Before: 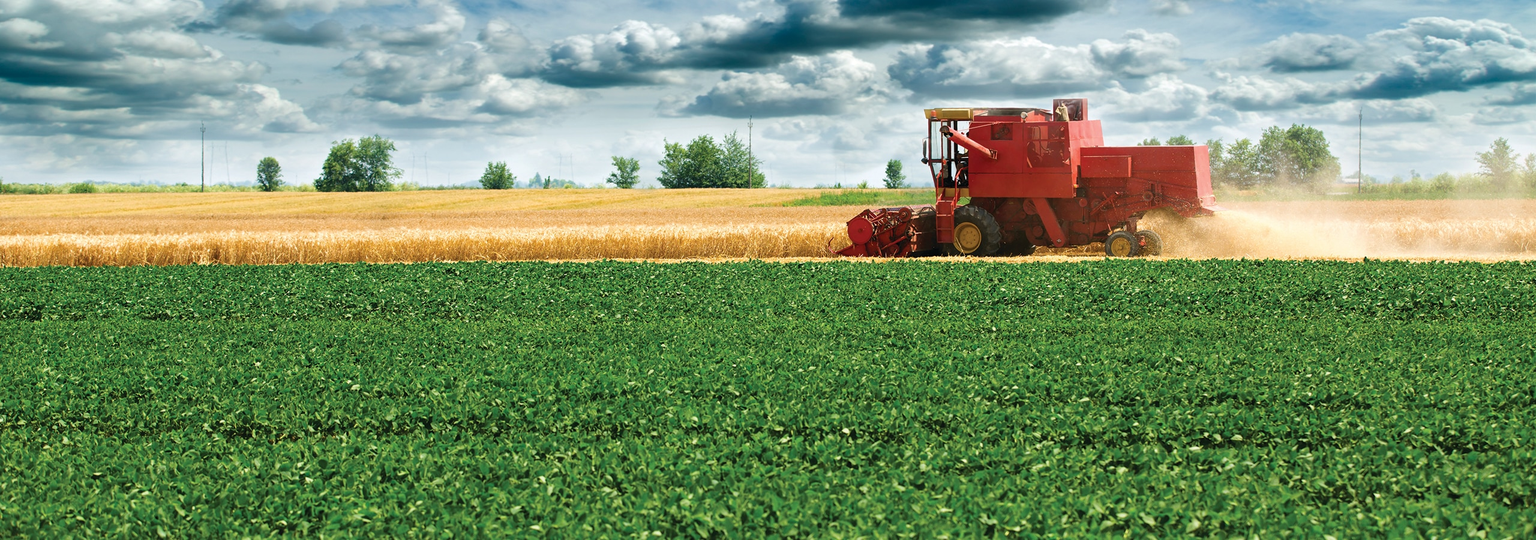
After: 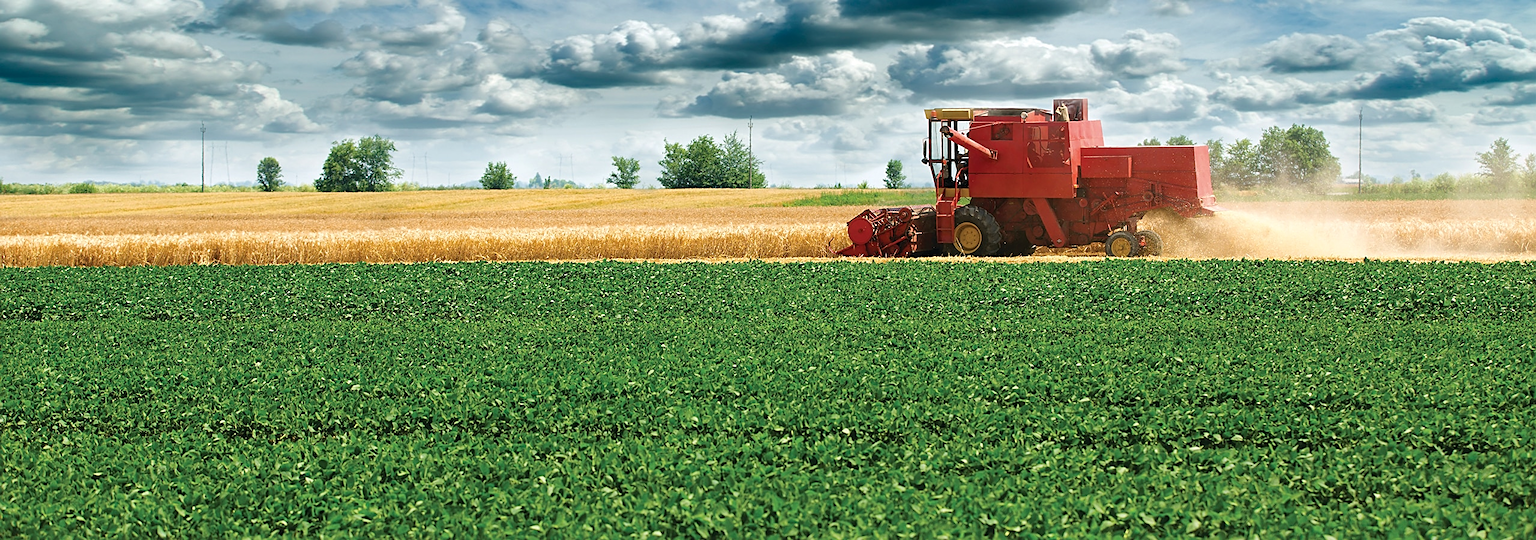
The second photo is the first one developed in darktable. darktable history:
sharpen: on, module defaults
tone equalizer: -8 EV -1.84 EV, -7 EV -1.16 EV, -6 EV -1.62 EV, smoothing diameter 25%, edges refinement/feathering 10, preserve details guided filter
